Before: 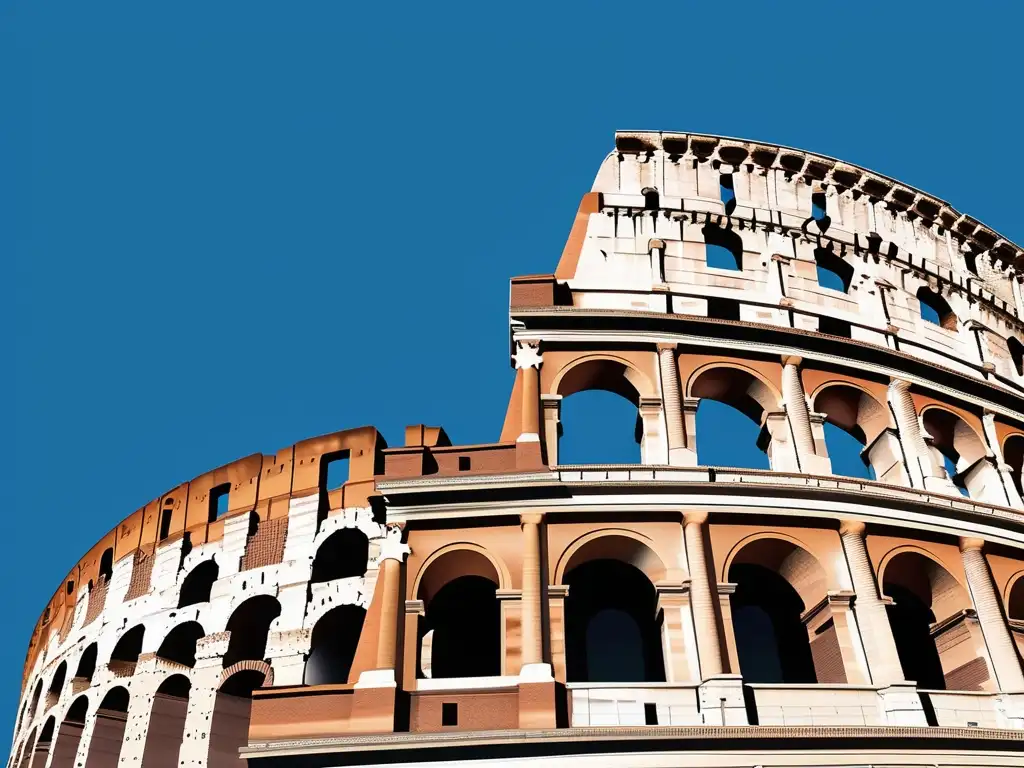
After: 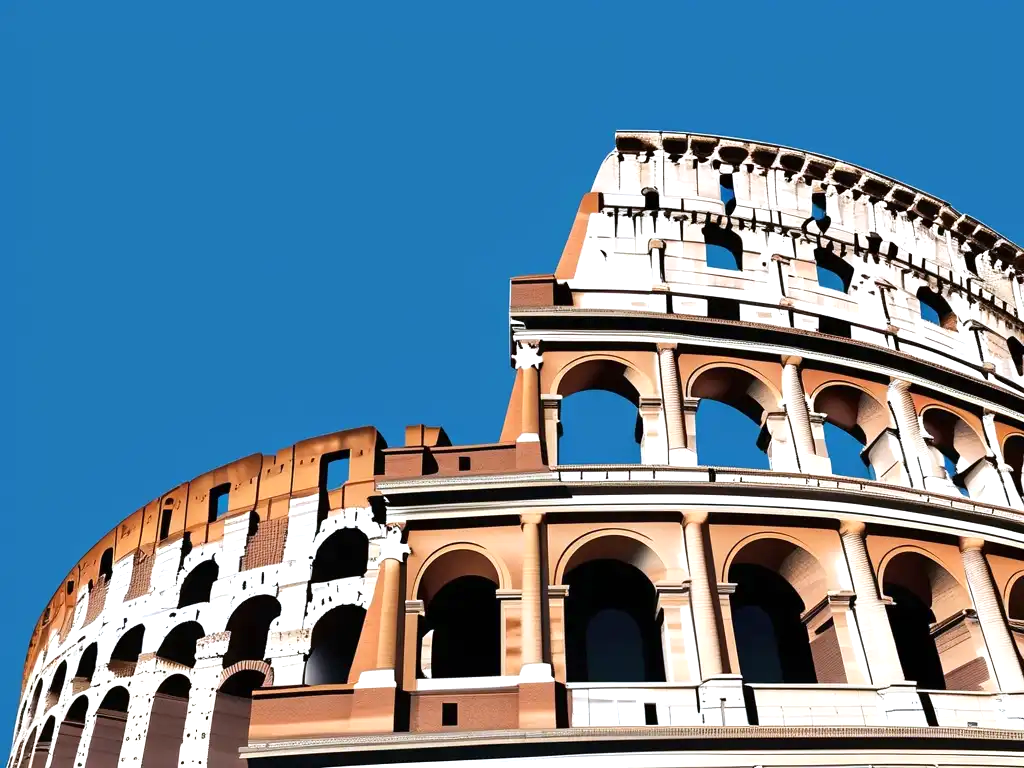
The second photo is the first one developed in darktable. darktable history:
white balance: red 0.976, blue 1.04
exposure: exposure 0.3 EV, compensate highlight preservation false
